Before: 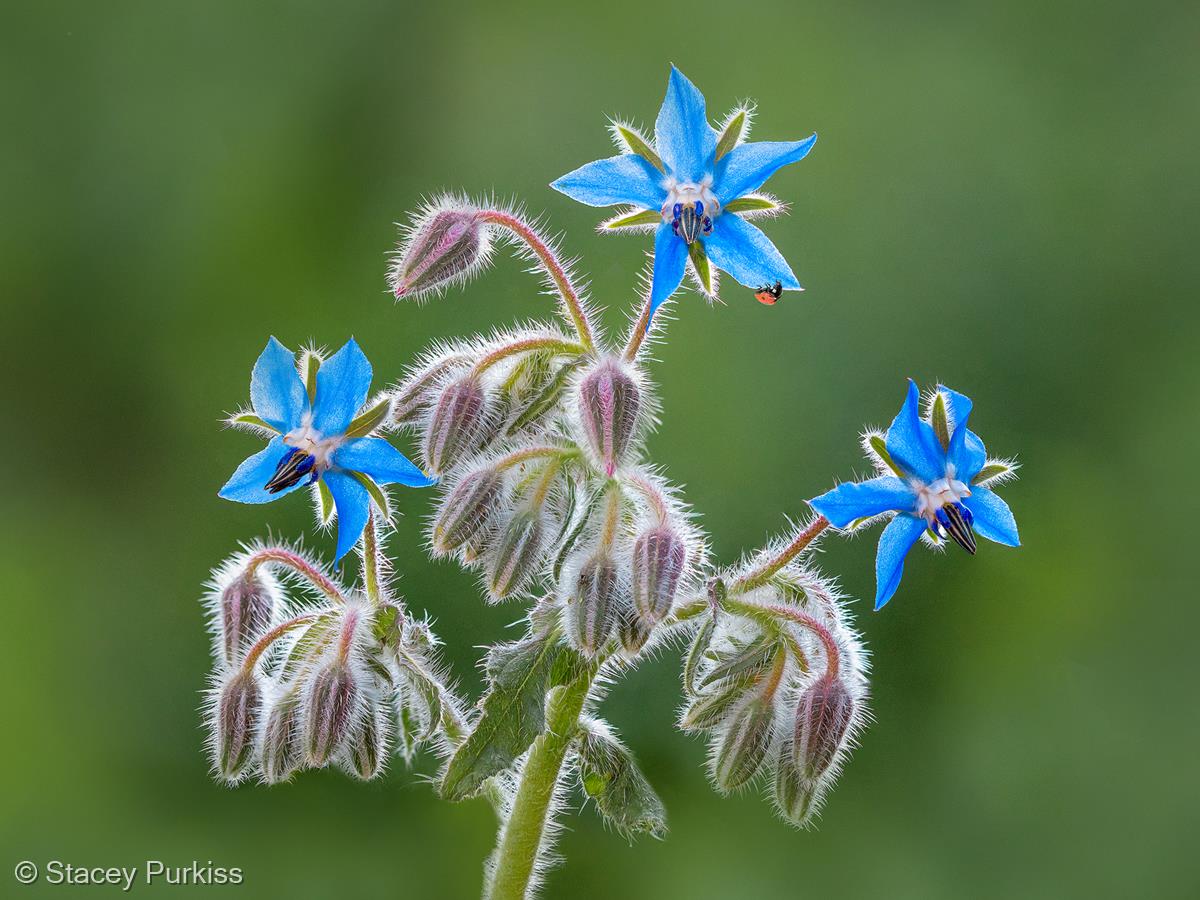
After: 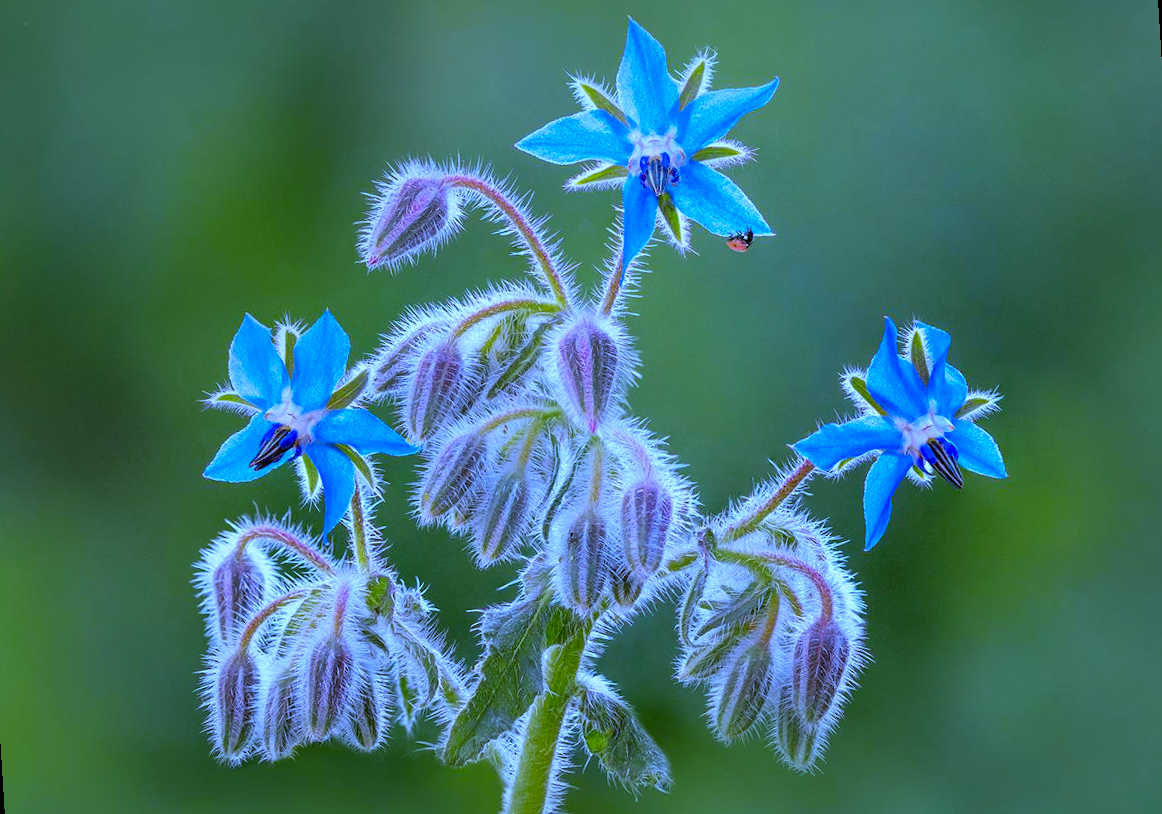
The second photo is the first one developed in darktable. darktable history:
rotate and perspective: rotation -3.52°, crop left 0.036, crop right 0.964, crop top 0.081, crop bottom 0.919
white balance: red 0.766, blue 1.537
color correction: highlights a* 3.22, highlights b* 1.93, saturation 1.19
